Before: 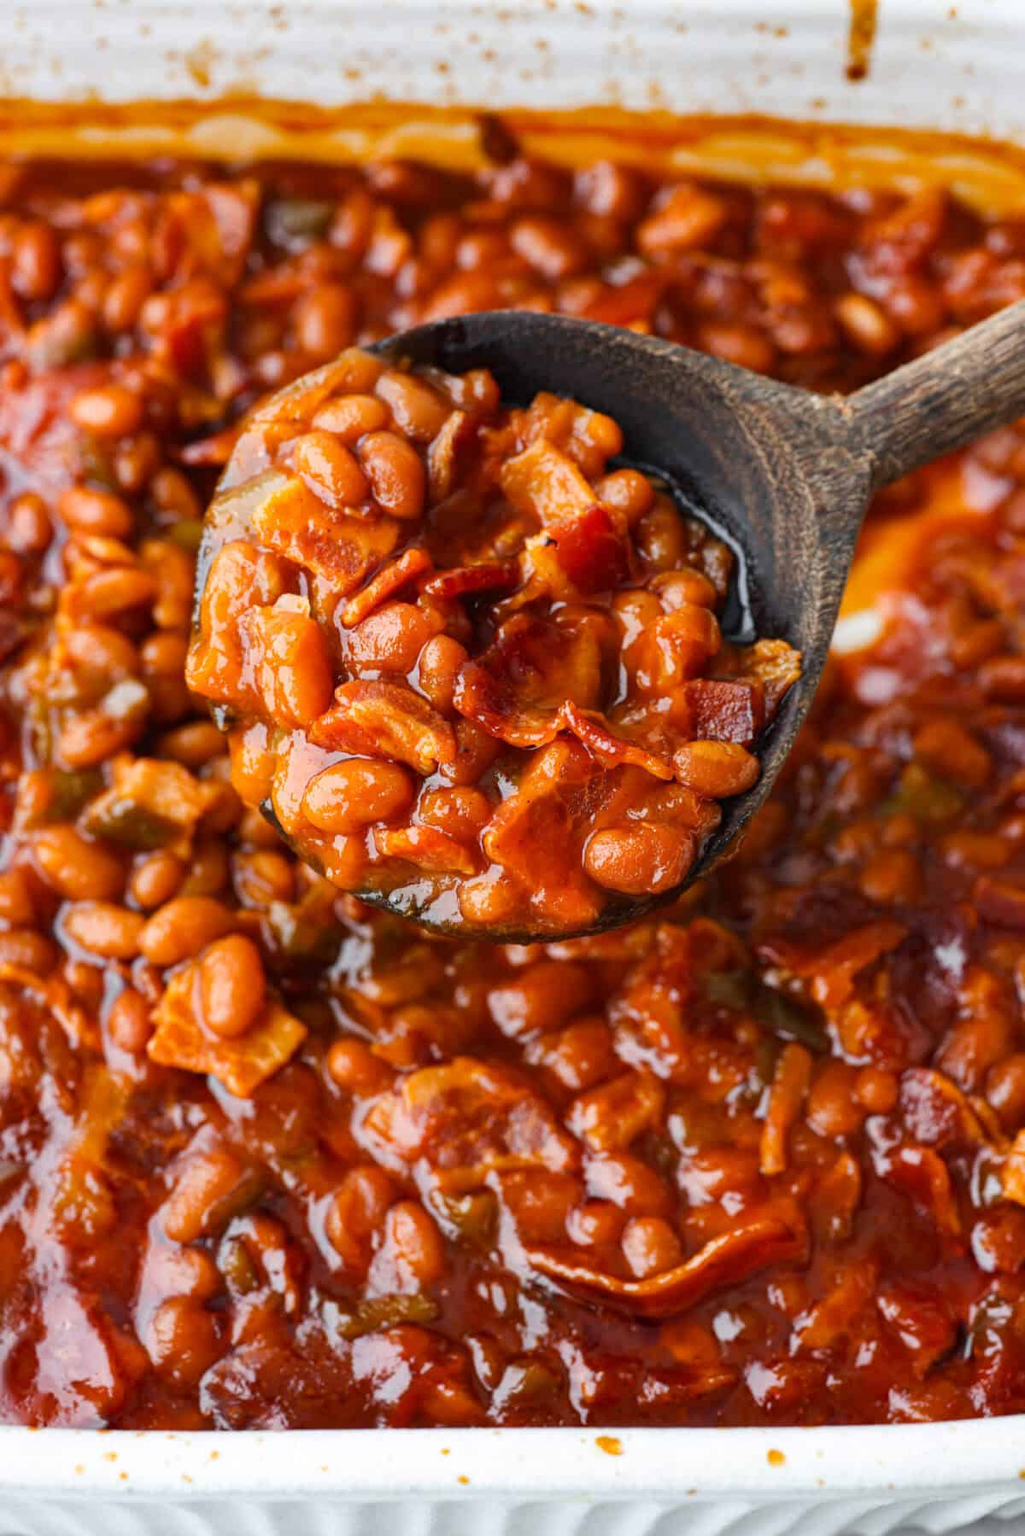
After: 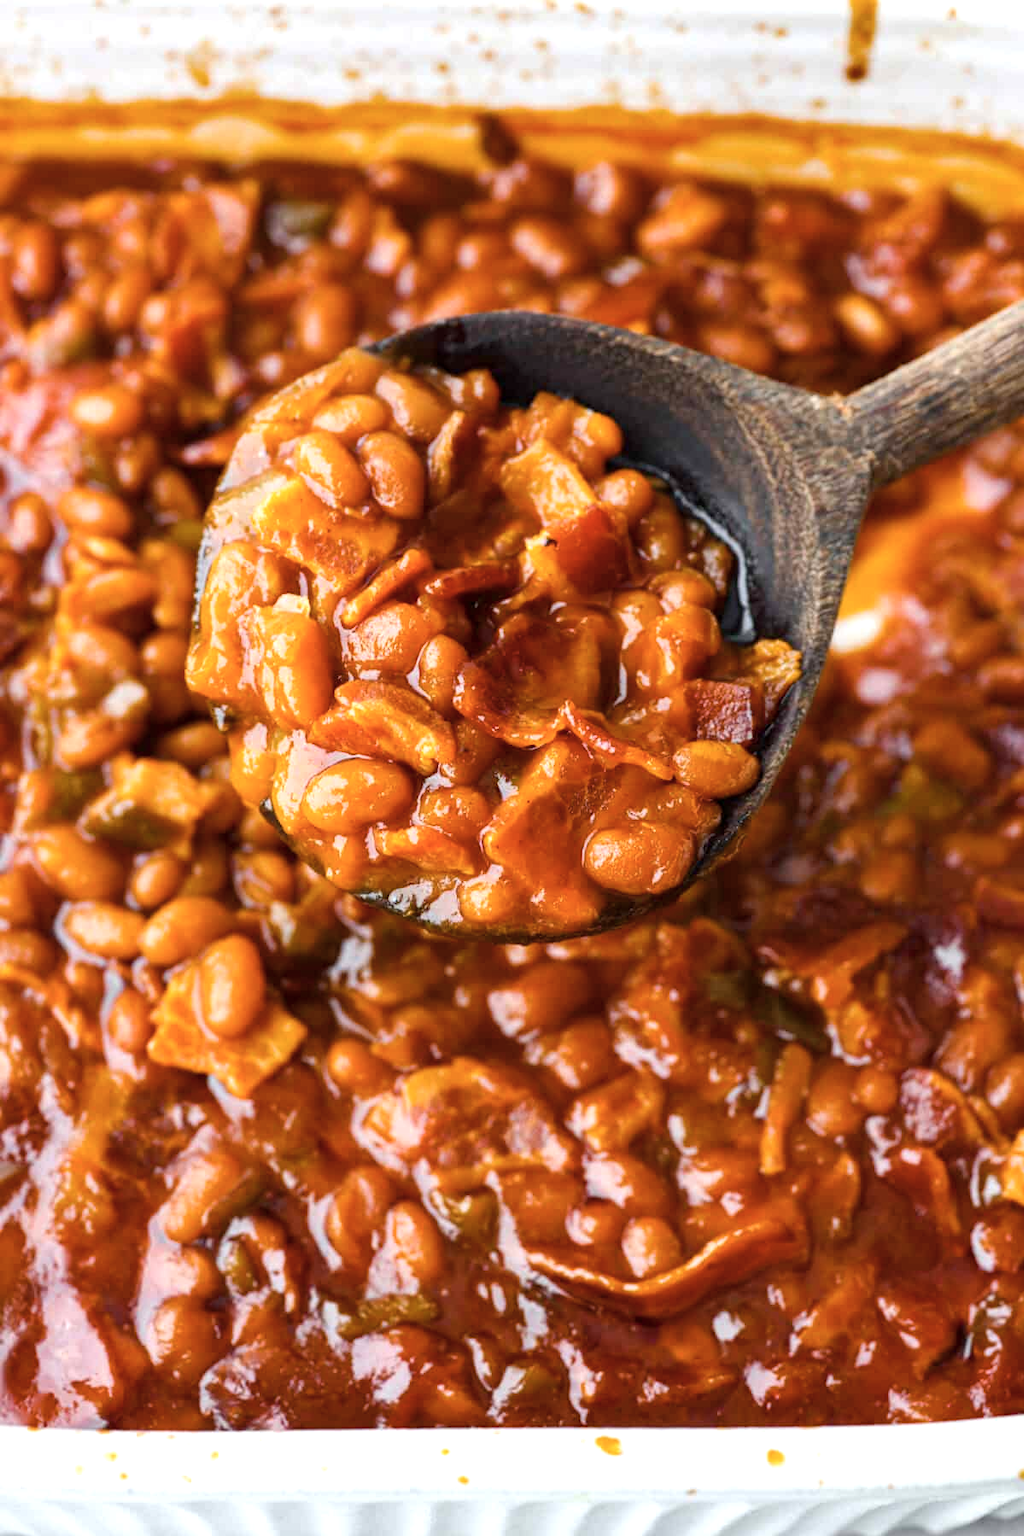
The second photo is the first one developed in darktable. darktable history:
contrast brightness saturation: contrast 0.06, brightness -0.011, saturation -0.238
color balance rgb: linear chroma grading › global chroma 15.023%, perceptual saturation grading › global saturation 0.82%, perceptual brilliance grading › global brilliance 10.043%, perceptual brilliance grading › shadows 15.612%, global vibrance 20%
exposure: black level correction 0.001, compensate highlight preservation false
